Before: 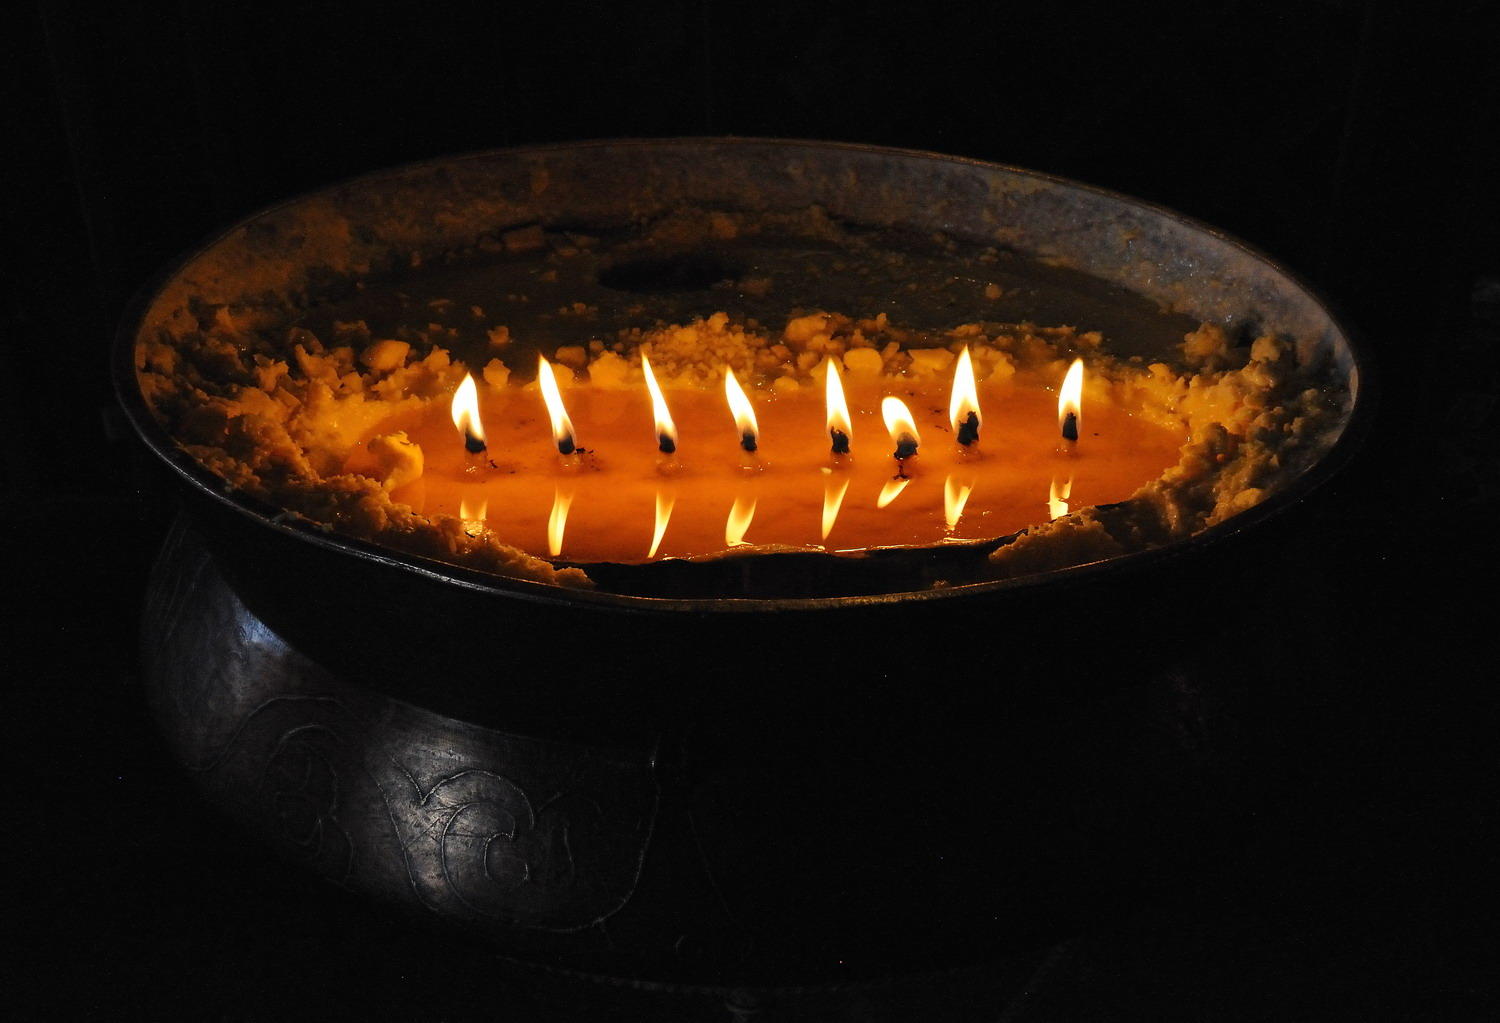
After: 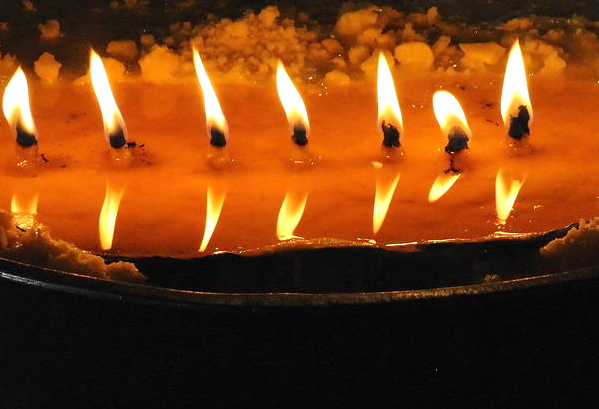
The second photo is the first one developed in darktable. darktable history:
crop: left 30%, top 30%, right 30%, bottom 30%
exposure: black level correction 0, exposure 0.3 EV, compensate highlight preservation false
